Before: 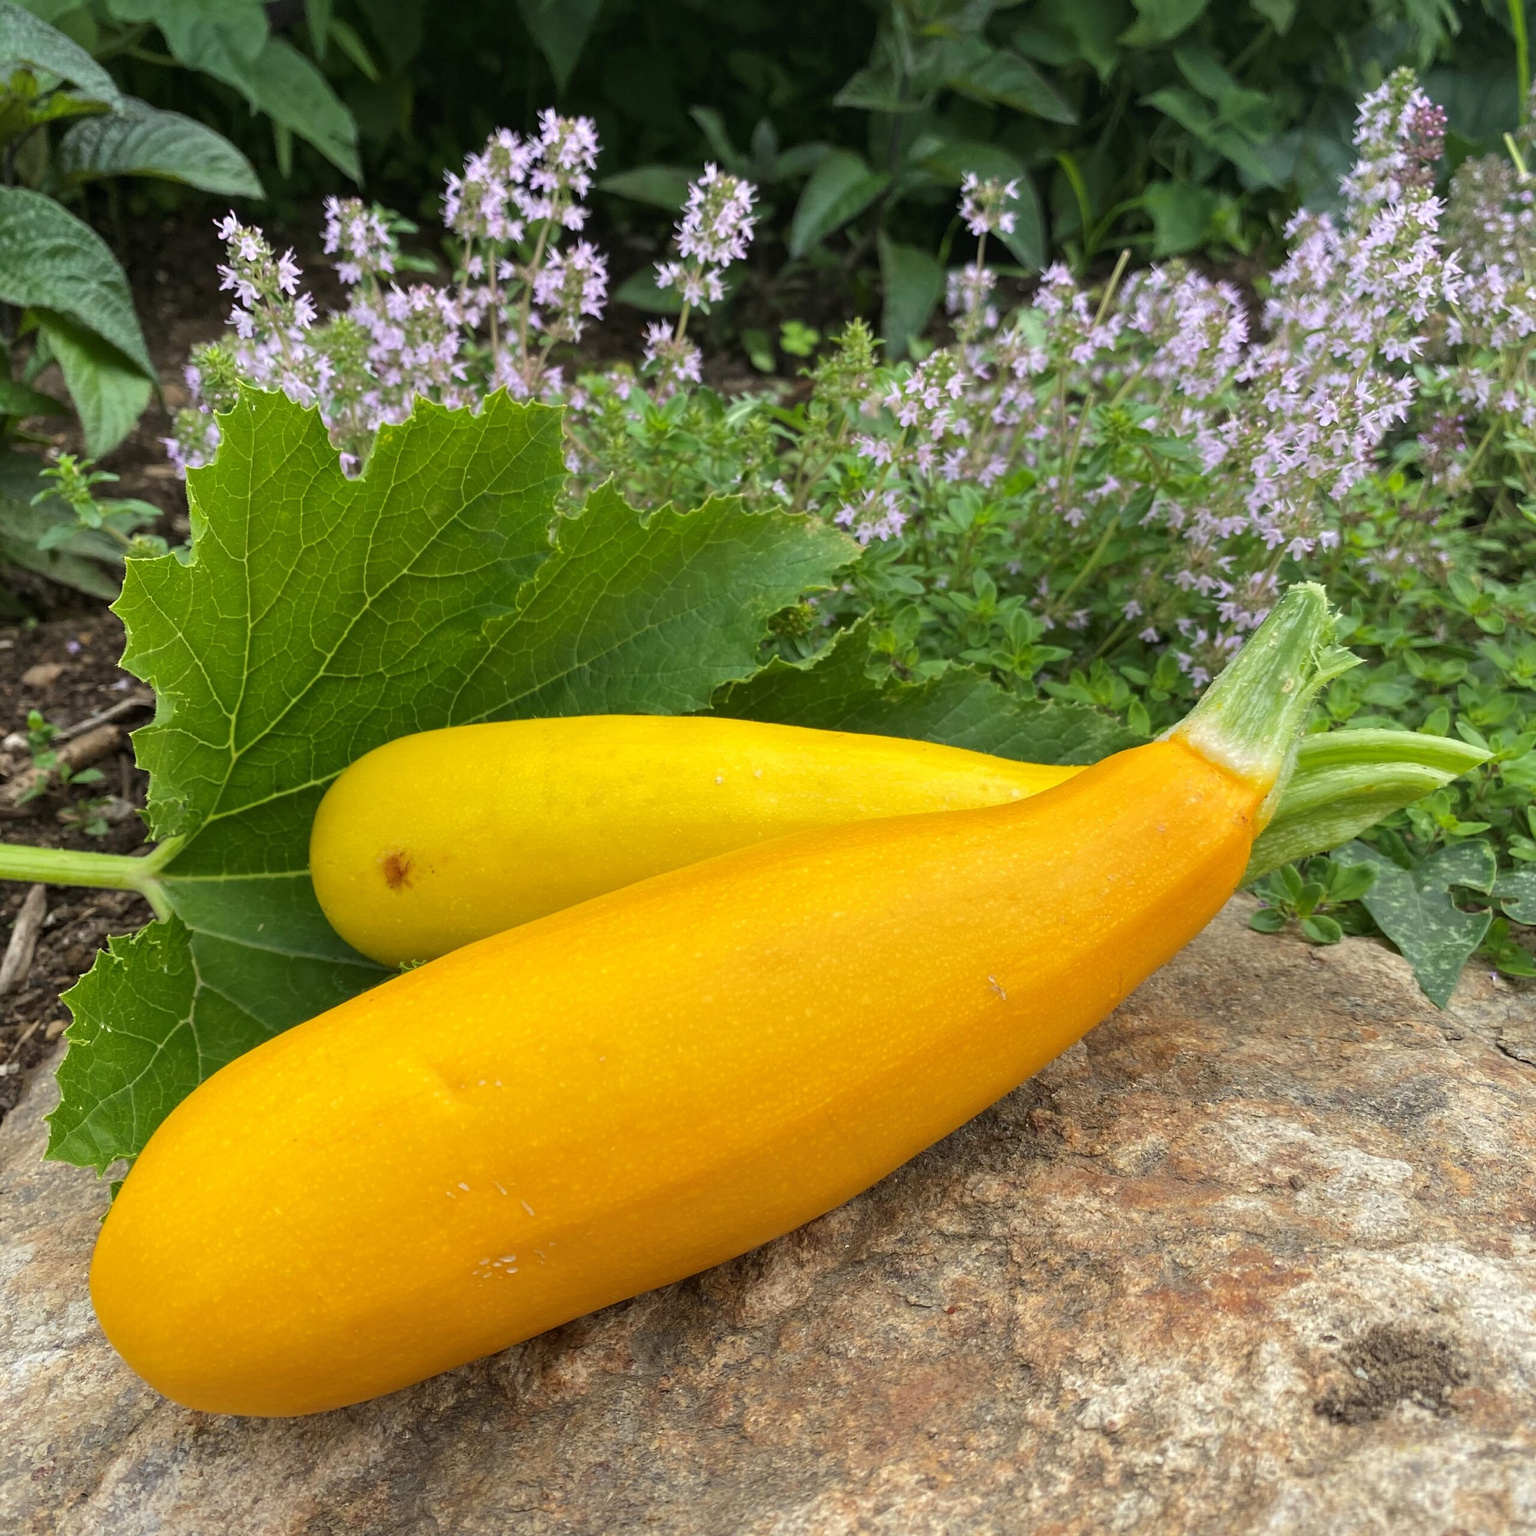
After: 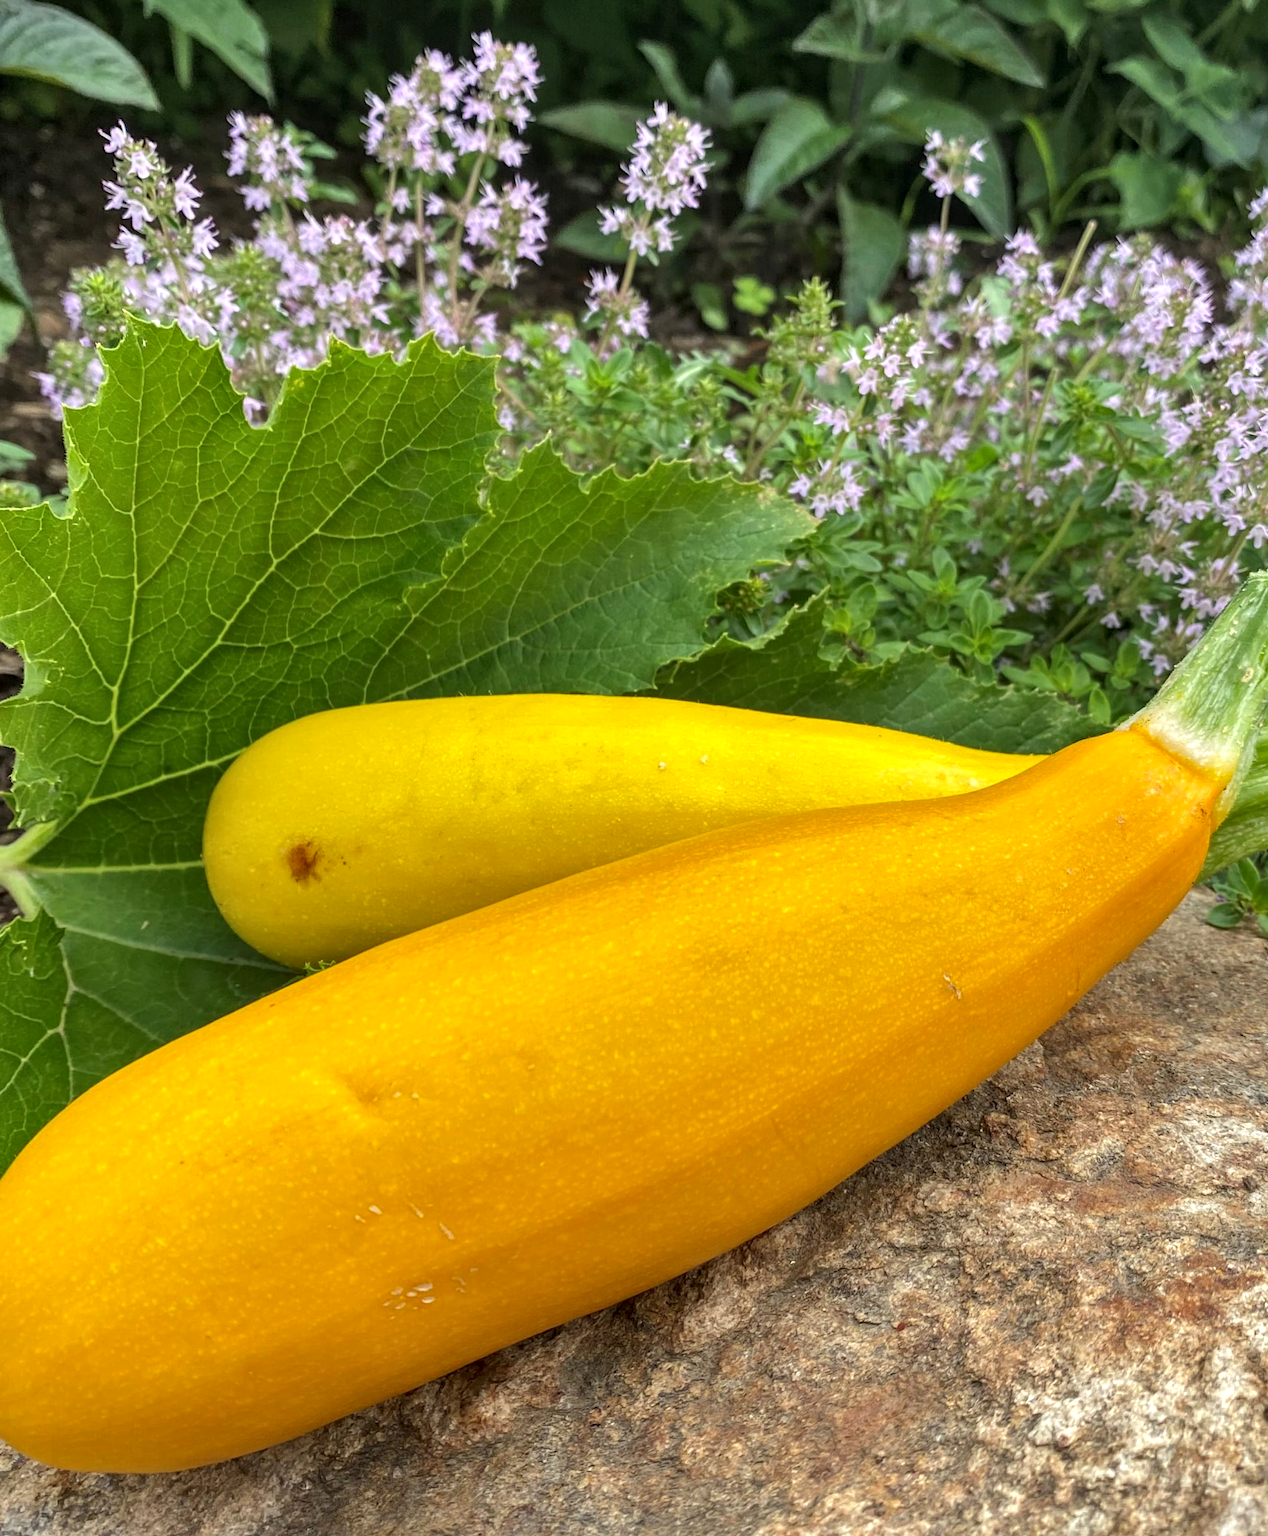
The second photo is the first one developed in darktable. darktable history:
exposure: exposure 0.2 EV, compensate highlight preservation false
crop: left 9.88%, right 12.664%
shadows and highlights: soften with gaussian
local contrast: on, module defaults
rotate and perspective: rotation 0.679°, lens shift (horizontal) 0.136, crop left 0.009, crop right 0.991, crop top 0.078, crop bottom 0.95
